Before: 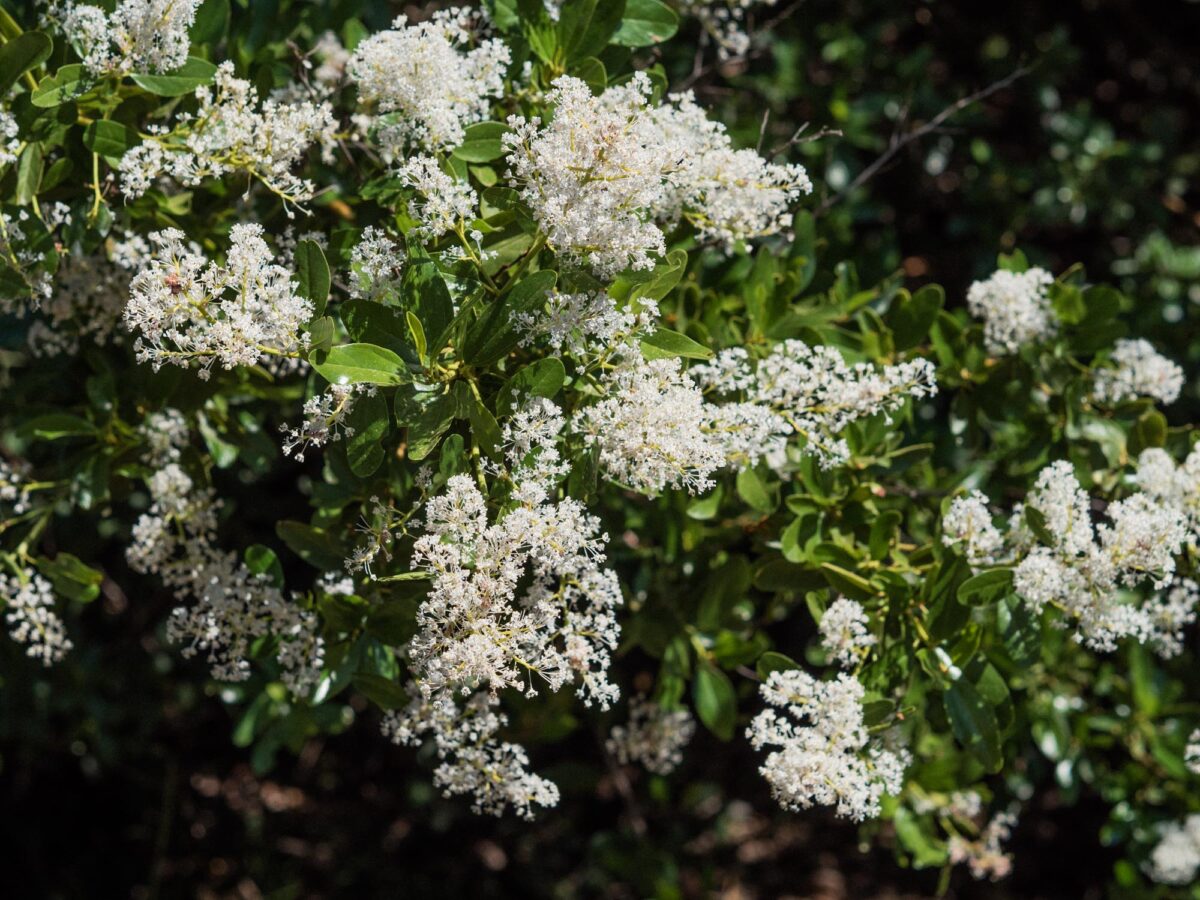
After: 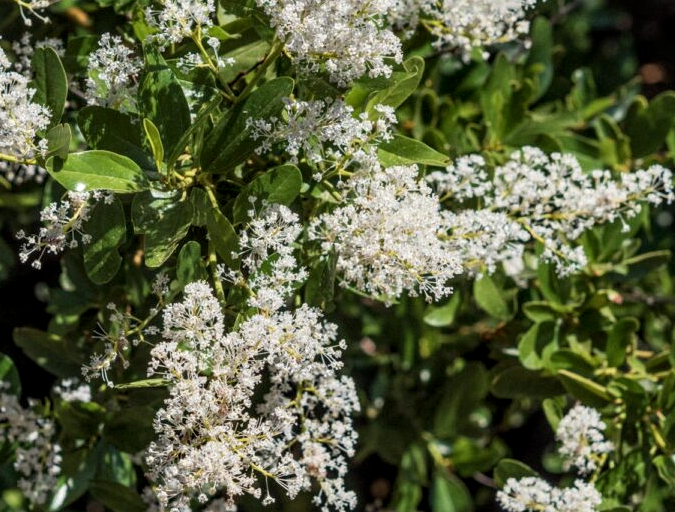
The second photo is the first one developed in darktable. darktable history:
exposure: exposure -0.056 EV, compensate highlight preservation false
local contrast: detail 130%
crop and rotate: left 21.98%, top 21.487%, right 21.727%, bottom 21.583%
